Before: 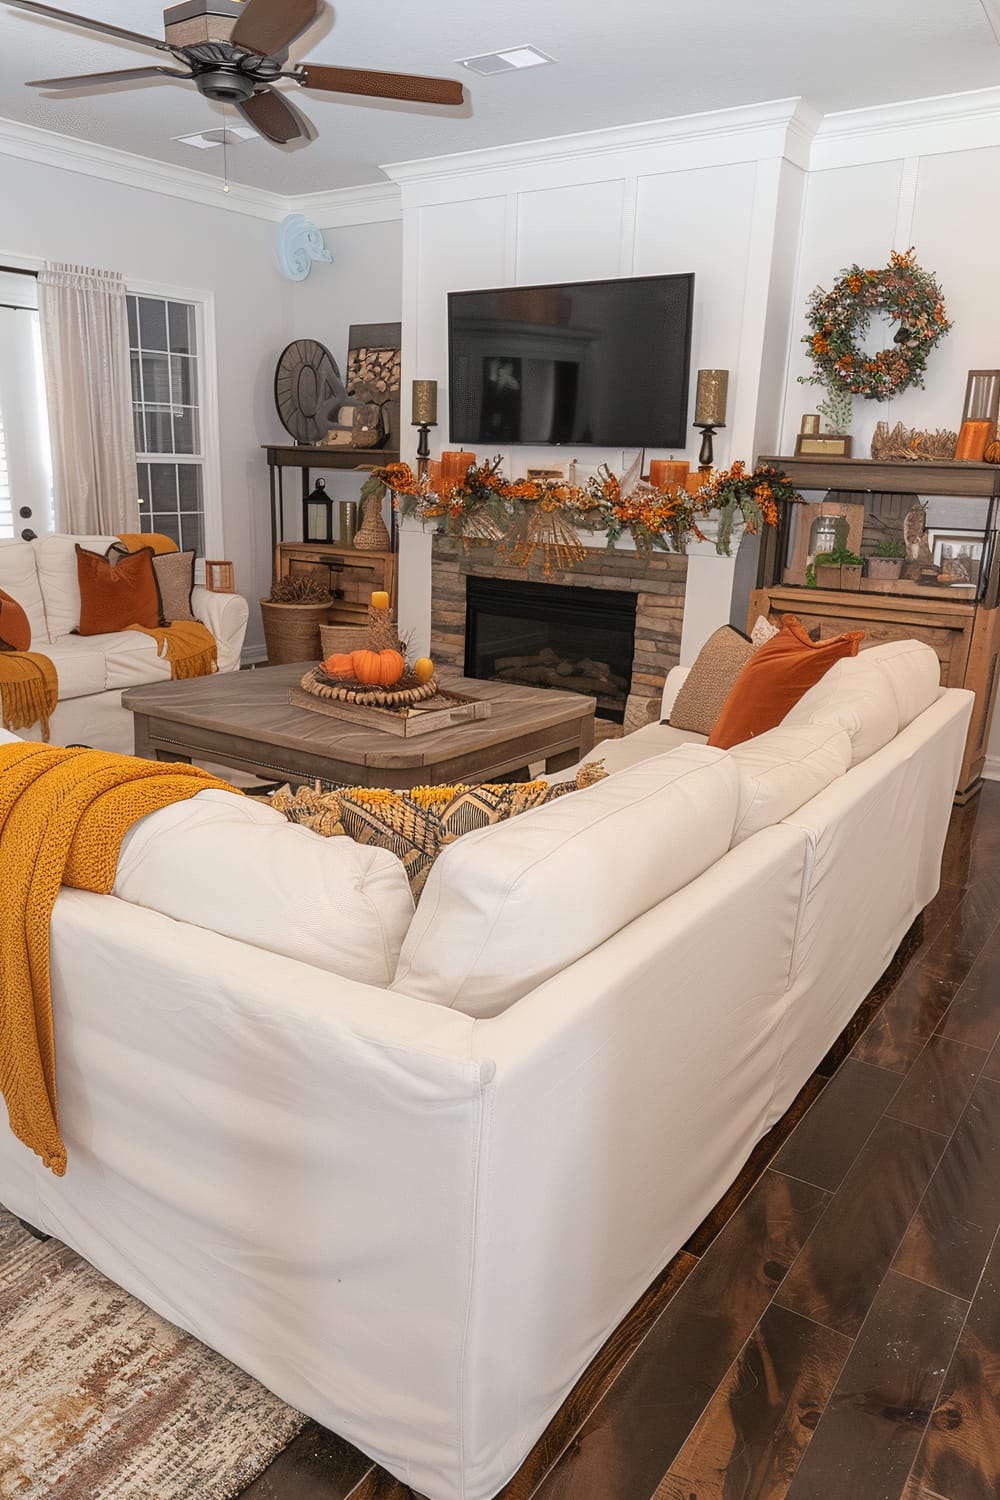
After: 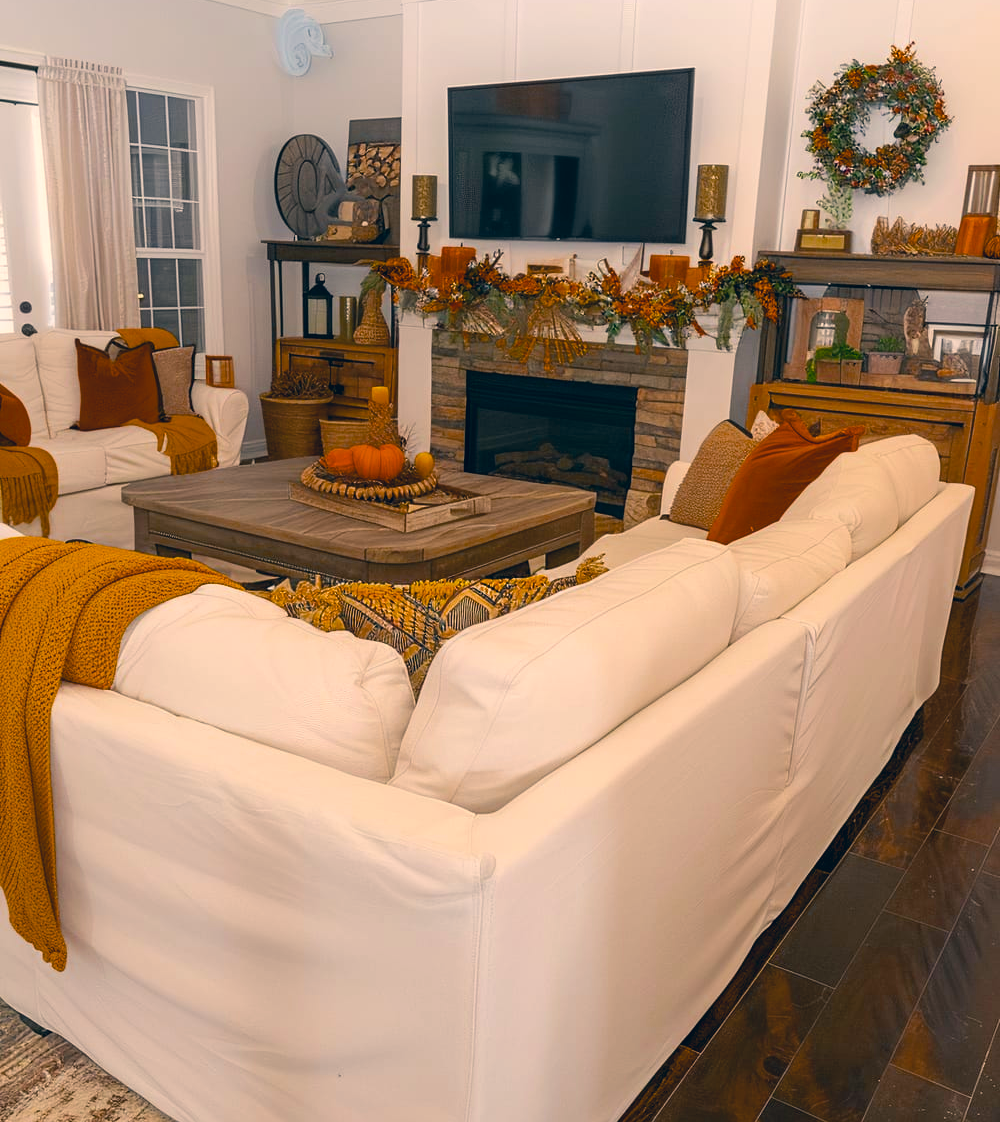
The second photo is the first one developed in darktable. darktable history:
color correction: highlights a* 10.3, highlights b* 14.38, shadows a* -10.25, shadows b* -14.94
crop: top 13.725%, bottom 11.464%
color balance rgb: linear chroma grading › global chroma 9.113%, perceptual saturation grading › global saturation 29.686%, saturation formula JzAzBz (2021)
